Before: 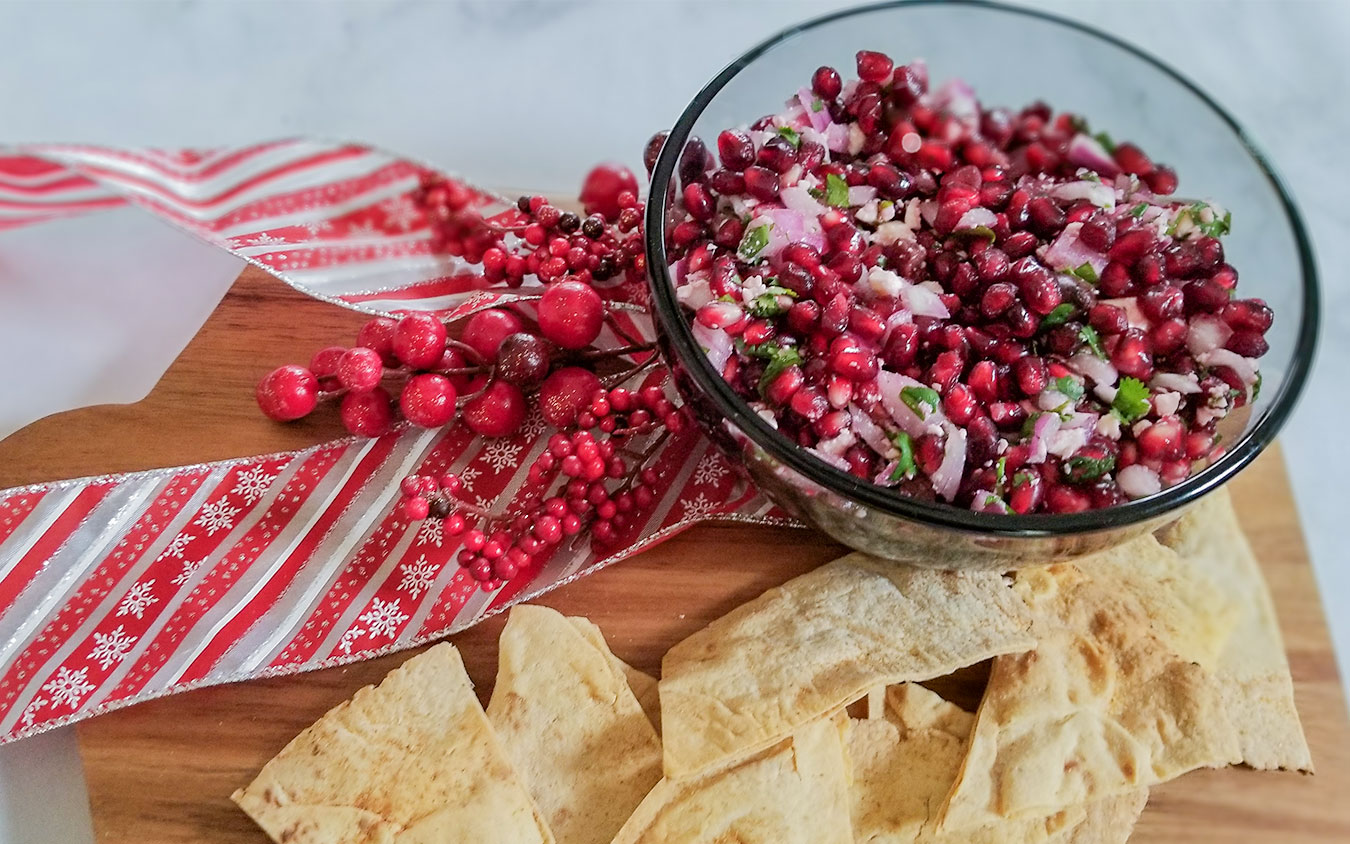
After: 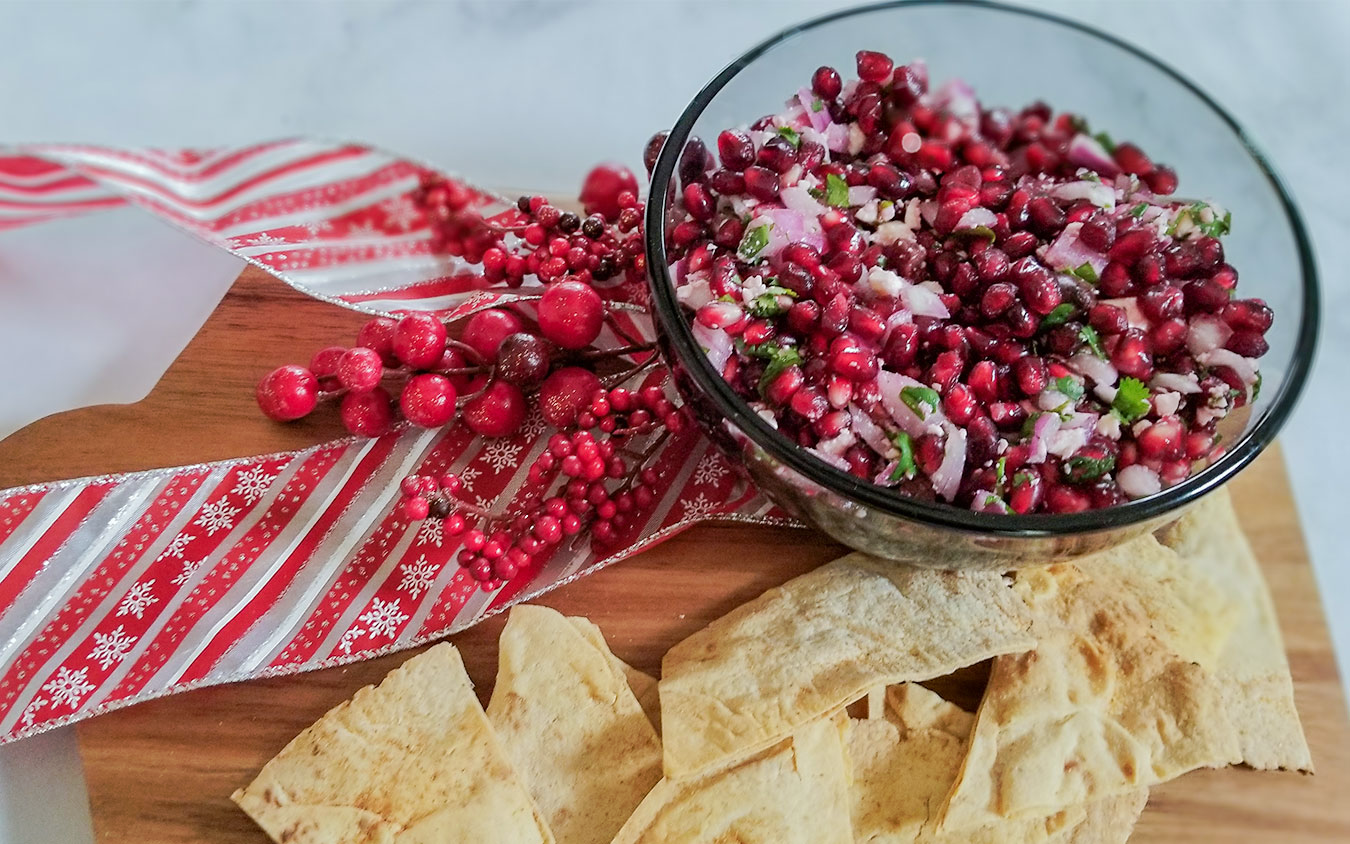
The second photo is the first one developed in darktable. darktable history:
tone curve: curves: ch0 [(0, 0) (0.003, 0.003) (0.011, 0.011) (0.025, 0.024) (0.044, 0.043) (0.069, 0.068) (0.1, 0.097) (0.136, 0.133) (0.177, 0.173) (0.224, 0.219) (0.277, 0.27) (0.335, 0.327) (0.399, 0.39) (0.468, 0.457) (0.543, 0.545) (0.623, 0.625) (0.709, 0.71) (0.801, 0.801) (0.898, 0.898) (1, 1)], preserve colors none
white balance: red 0.978, blue 0.999
